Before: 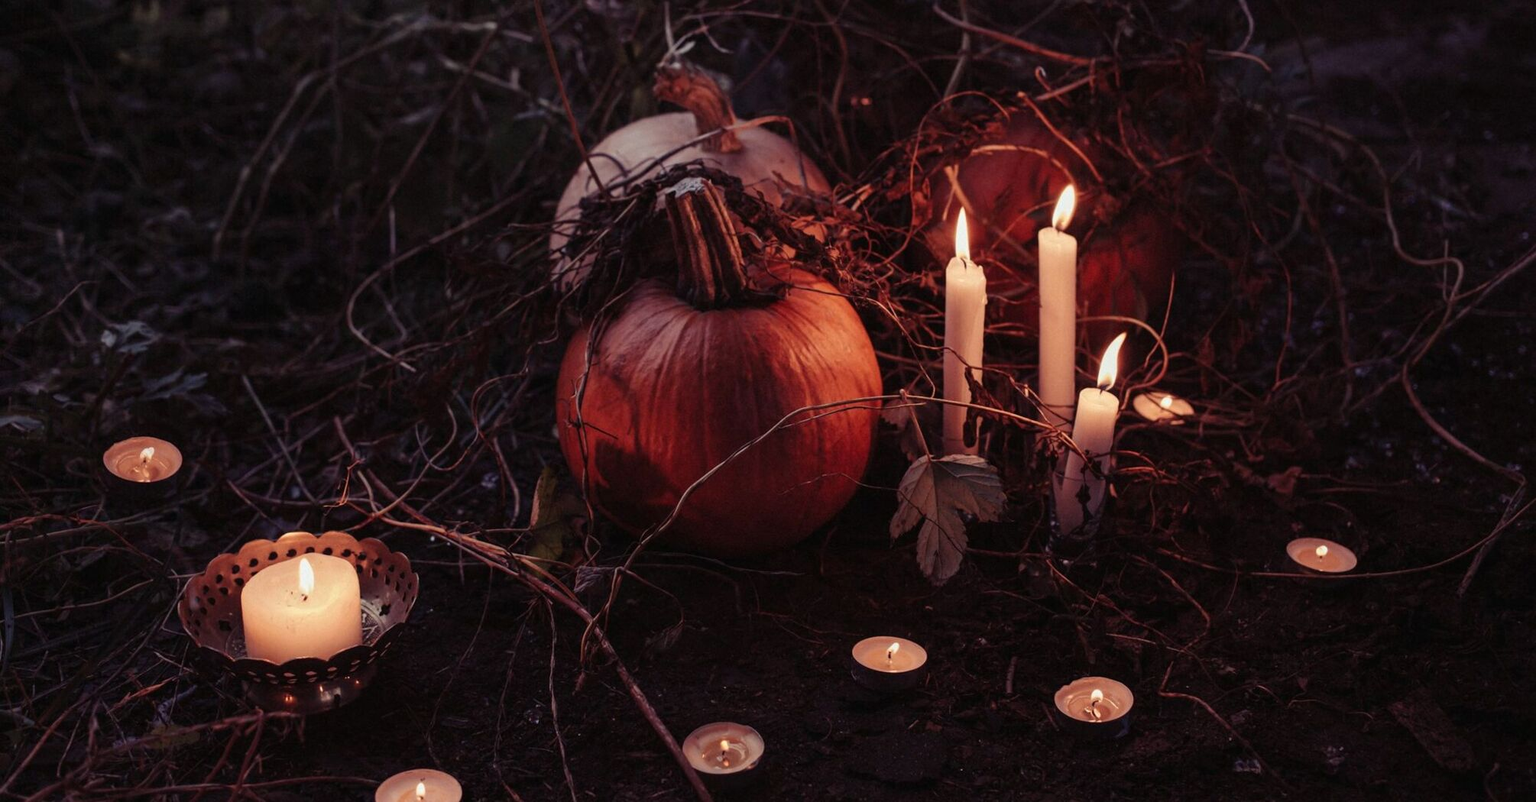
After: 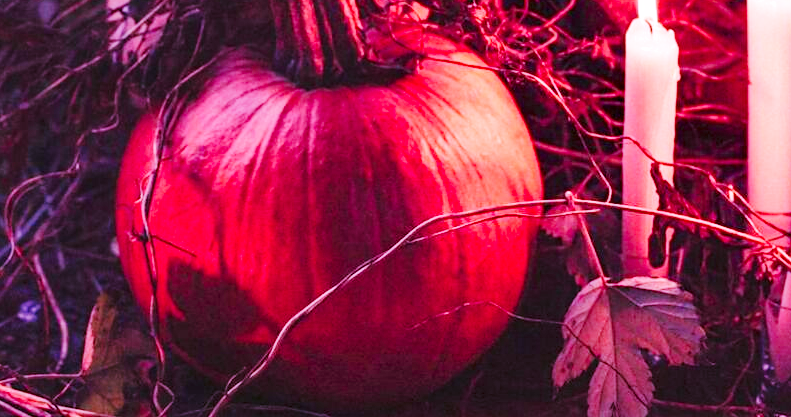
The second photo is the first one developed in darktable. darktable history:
shadows and highlights: shadows color adjustment 97.99%, highlights color adjustment 58.76%
crop: left 30.462%, top 30.374%, right 30.144%, bottom 29.825%
base curve: curves: ch0 [(0, 0) (0.018, 0.026) (0.143, 0.37) (0.33, 0.731) (0.458, 0.853) (0.735, 0.965) (0.905, 0.986) (1, 1)], fusion 1, preserve colors none
color calibration: output R [1.107, -0.012, -0.003, 0], output B [0, 0, 1.308, 0], illuminant Planckian (black body), x 0.368, y 0.361, temperature 4276.25 K
levels: levels [0, 0.478, 1]
tone curve: curves: ch0 [(0, 0) (0.227, 0.17) (0.766, 0.774) (1, 1)]; ch1 [(0, 0) (0.114, 0.127) (0.437, 0.452) (0.498, 0.495) (0.579, 0.576) (1, 1)]; ch2 [(0, 0) (0.233, 0.259) (0.493, 0.492) (0.568, 0.579) (1, 1)], preserve colors none
